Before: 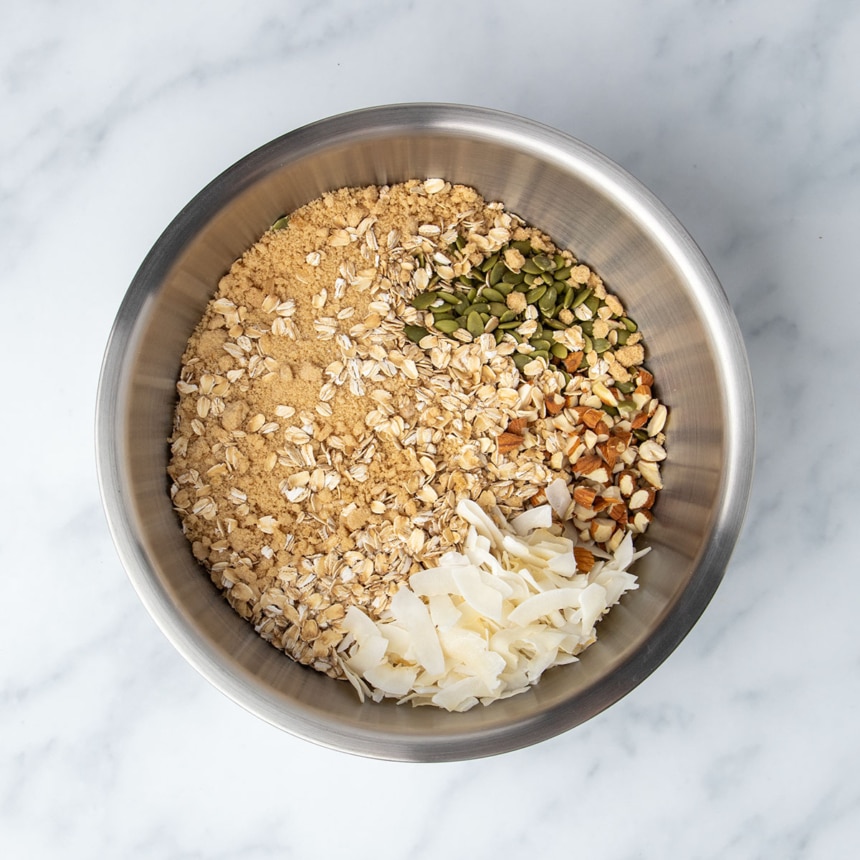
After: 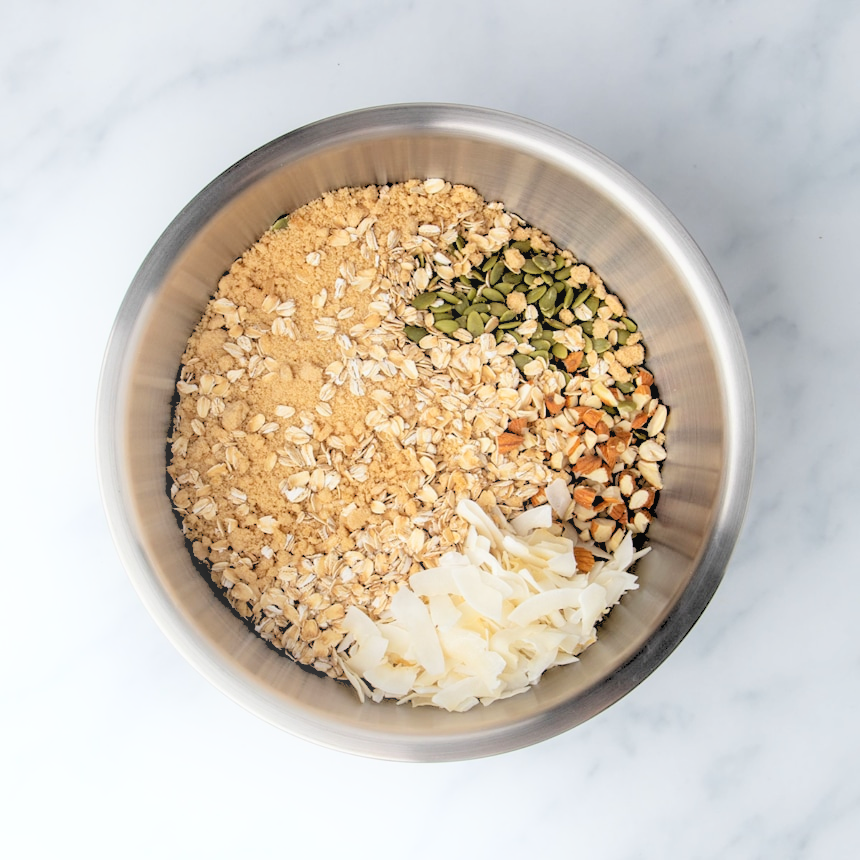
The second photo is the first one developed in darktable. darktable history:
rgb levels: levels [[0.027, 0.429, 0.996], [0, 0.5, 1], [0, 0.5, 1]]
exposure: black level correction 0.001, exposure -0.125 EV, compensate exposure bias true, compensate highlight preservation false
bloom: size 15%, threshold 97%, strength 7%
contrast brightness saturation: saturation -0.05
